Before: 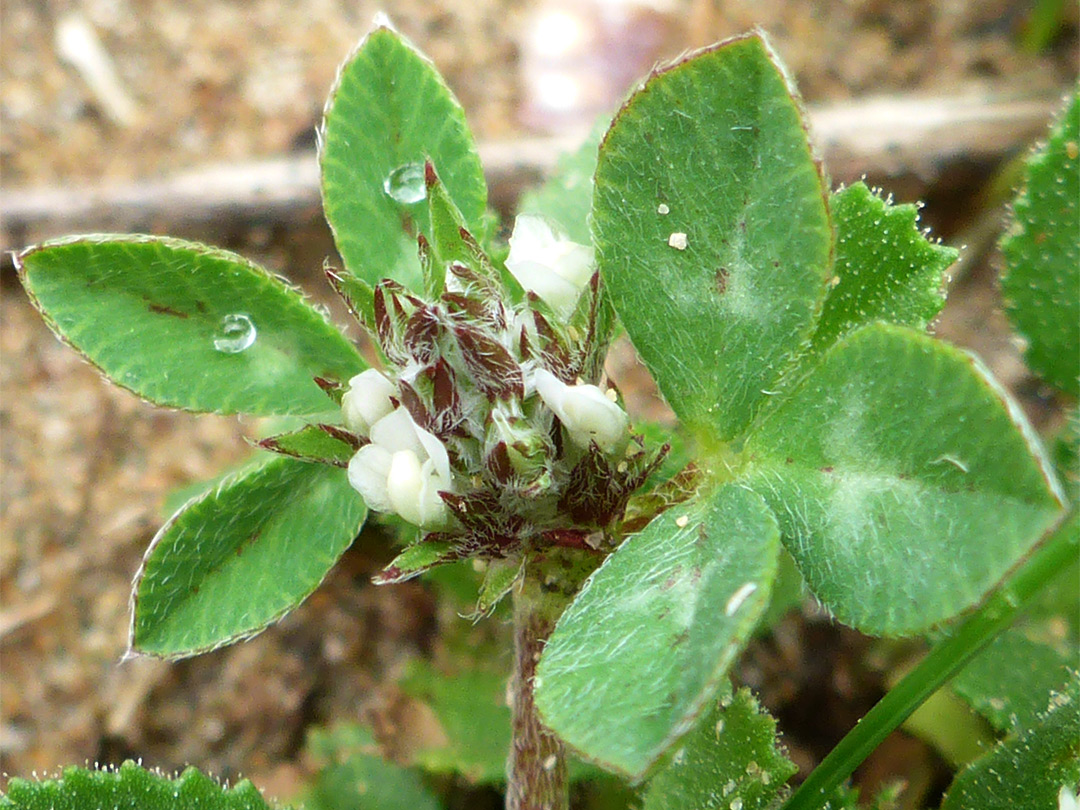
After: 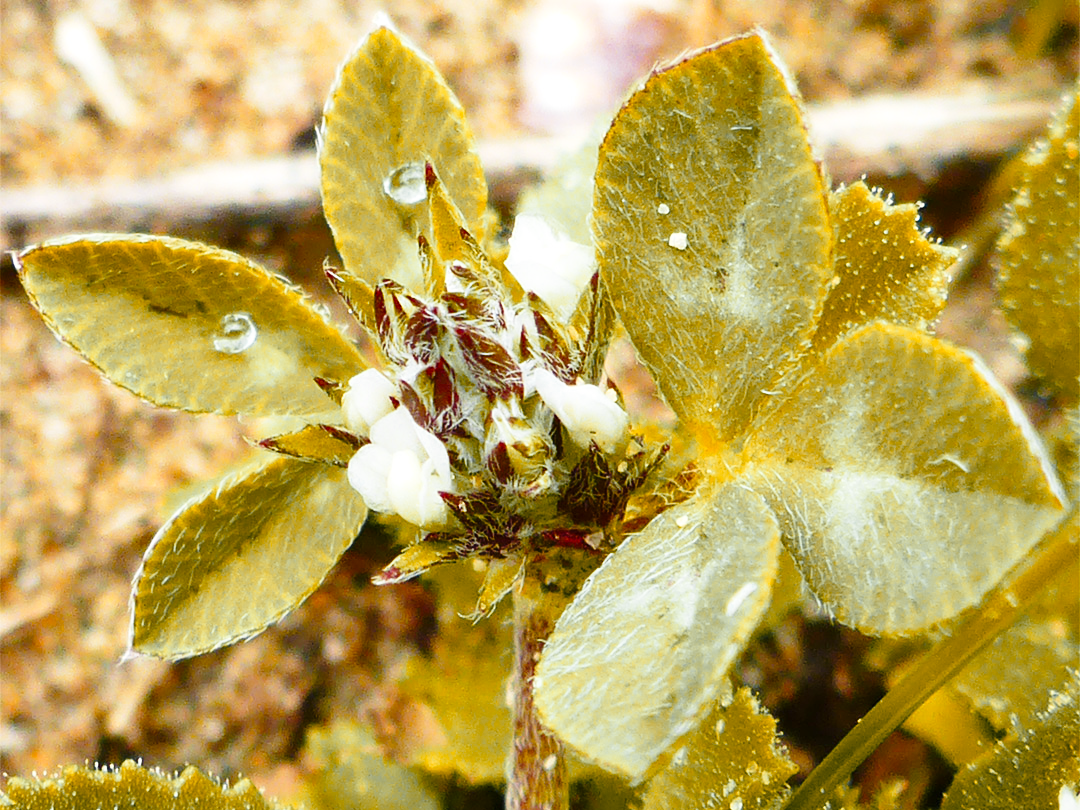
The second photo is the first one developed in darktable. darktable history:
base curve: curves: ch0 [(0, 0) (0.028, 0.03) (0.121, 0.232) (0.46, 0.748) (0.859, 0.968) (1, 1)], preserve colors none
color zones: curves: ch0 [(0, 0.499) (0.143, 0.5) (0.286, 0.5) (0.429, 0.476) (0.571, 0.284) (0.714, 0.243) (0.857, 0.449) (1, 0.499)]; ch1 [(0, 0.532) (0.143, 0.645) (0.286, 0.696) (0.429, 0.211) (0.571, 0.504) (0.714, 0.493) (0.857, 0.495) (1, 0.532)]; ch2 [(0, 0.5) (0.143, 0.5) (0.286, 0.427) (0.429, 0.324) (0.571, 0.5) (0.714, 0.5) (0.857, 0.5) (1, 0.5)]
shadows and highlights: soften with gaussian
